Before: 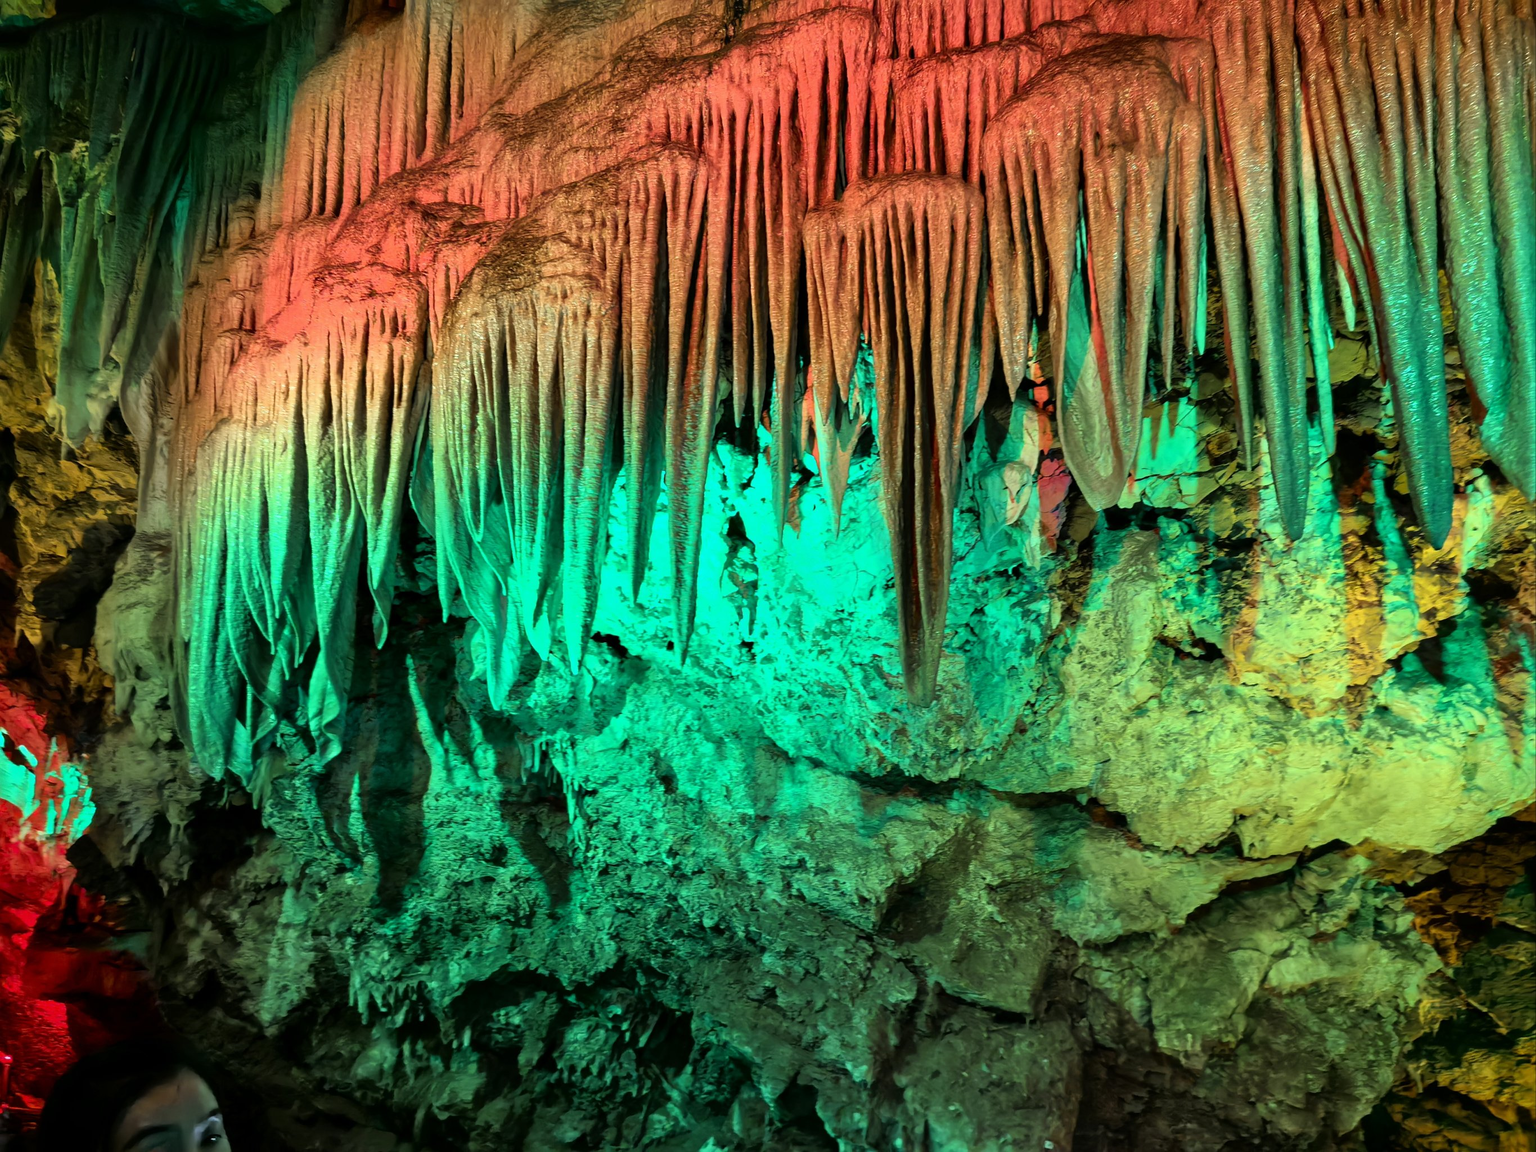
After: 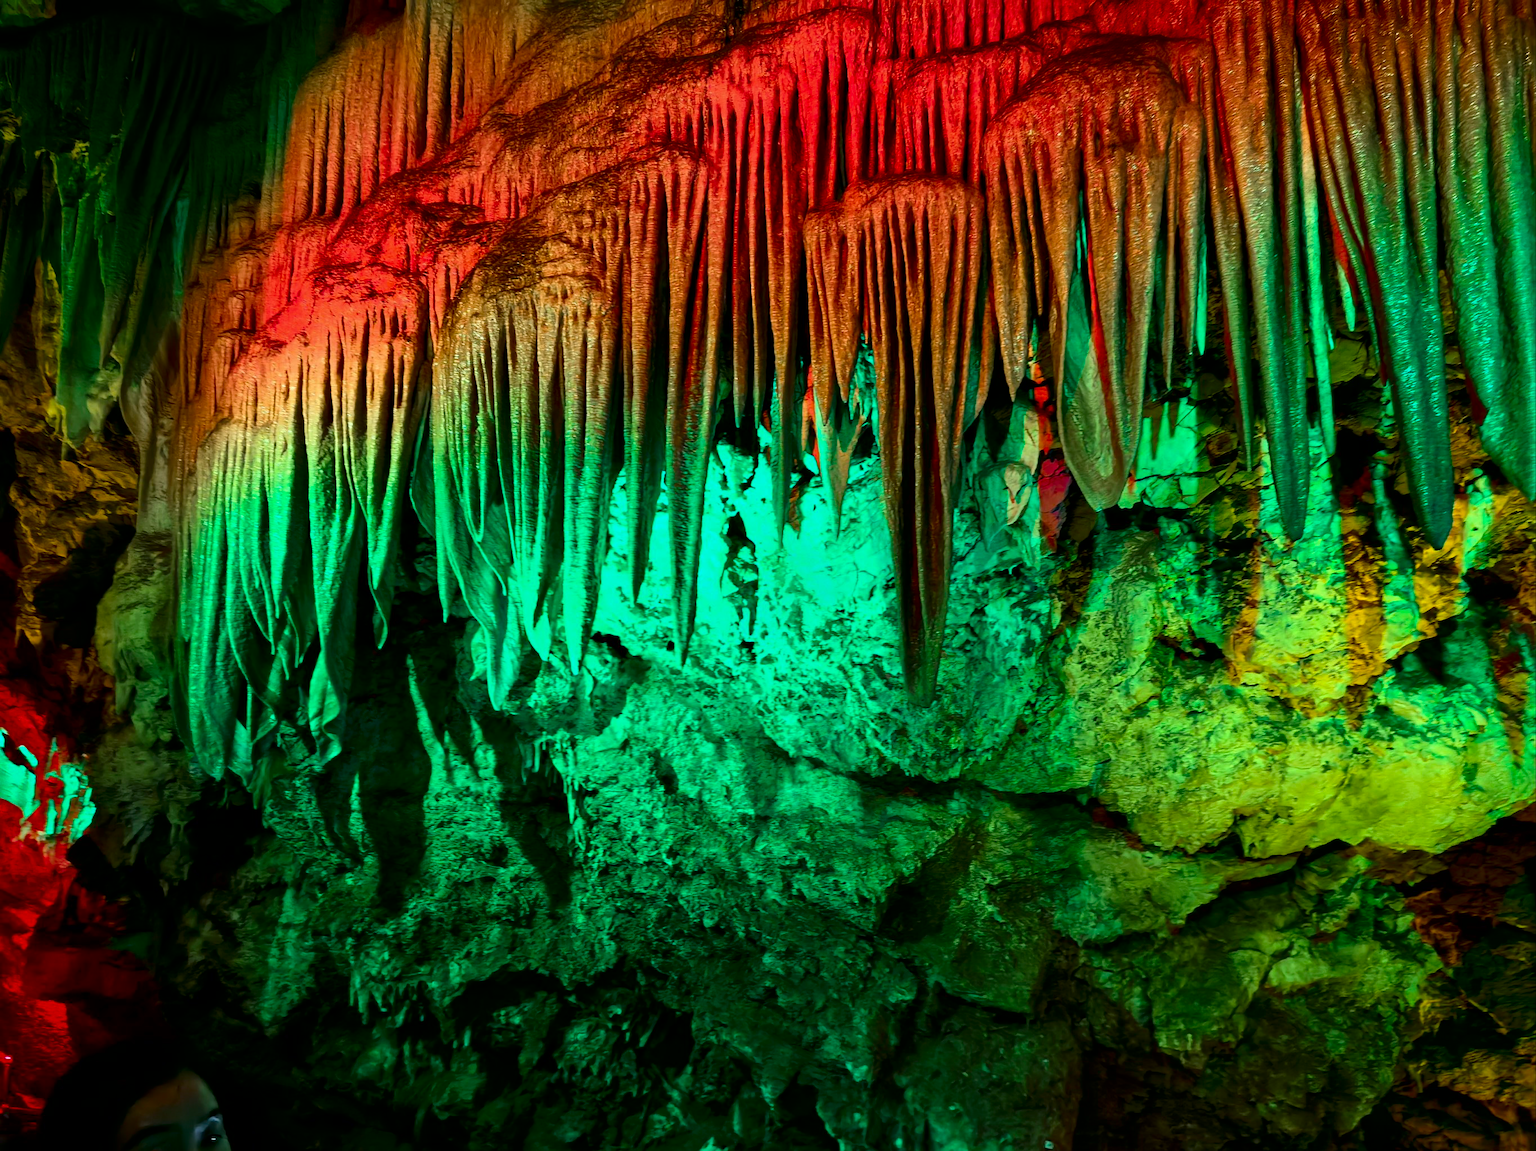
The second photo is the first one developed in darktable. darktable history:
contrast brightness saturation: contrast 0.099, brightness -0.278, saturation 0.146
